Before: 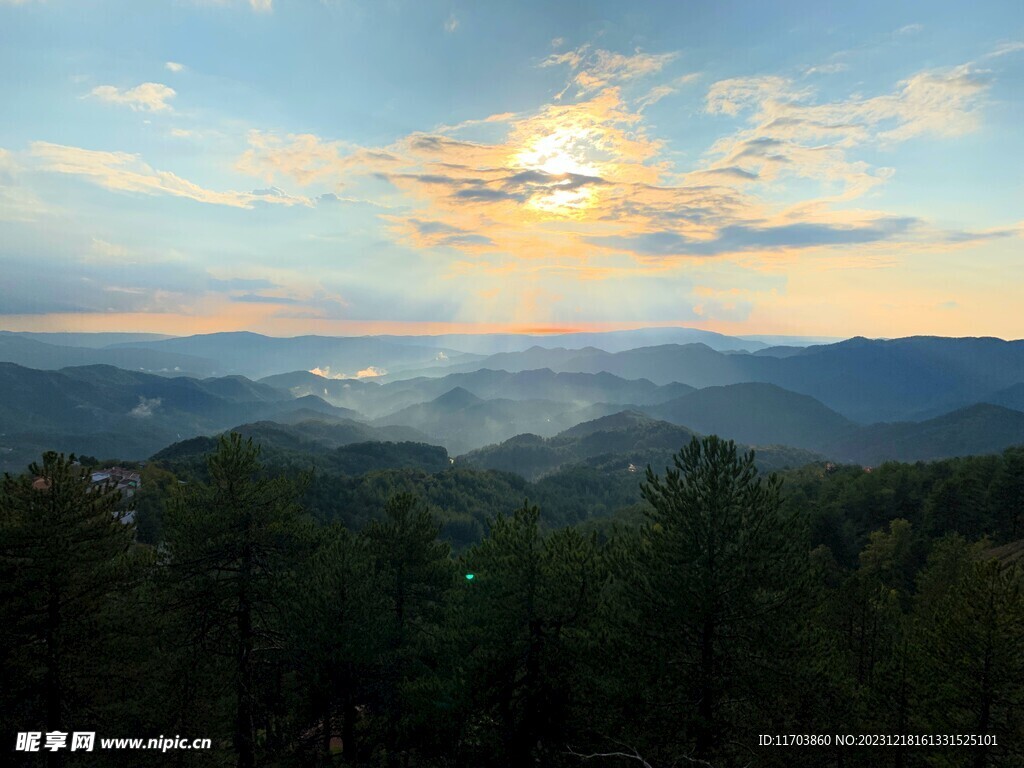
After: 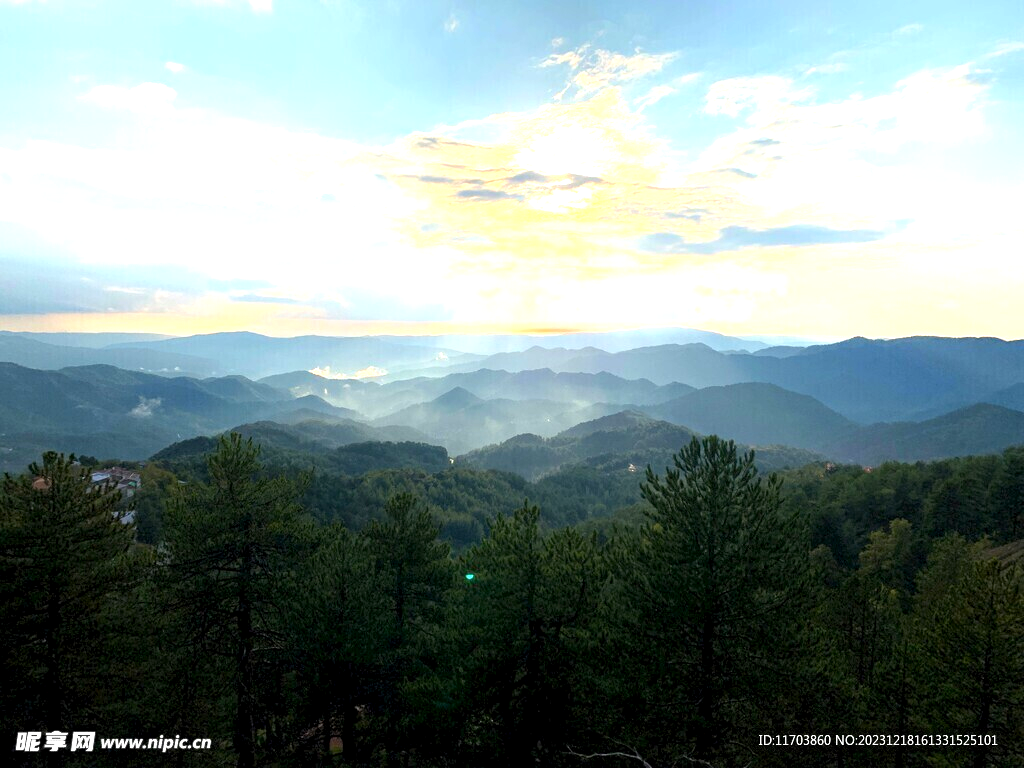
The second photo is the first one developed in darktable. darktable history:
exposure: black level correction 0.002, exposure 1 EV, compensate highlight preservation false
